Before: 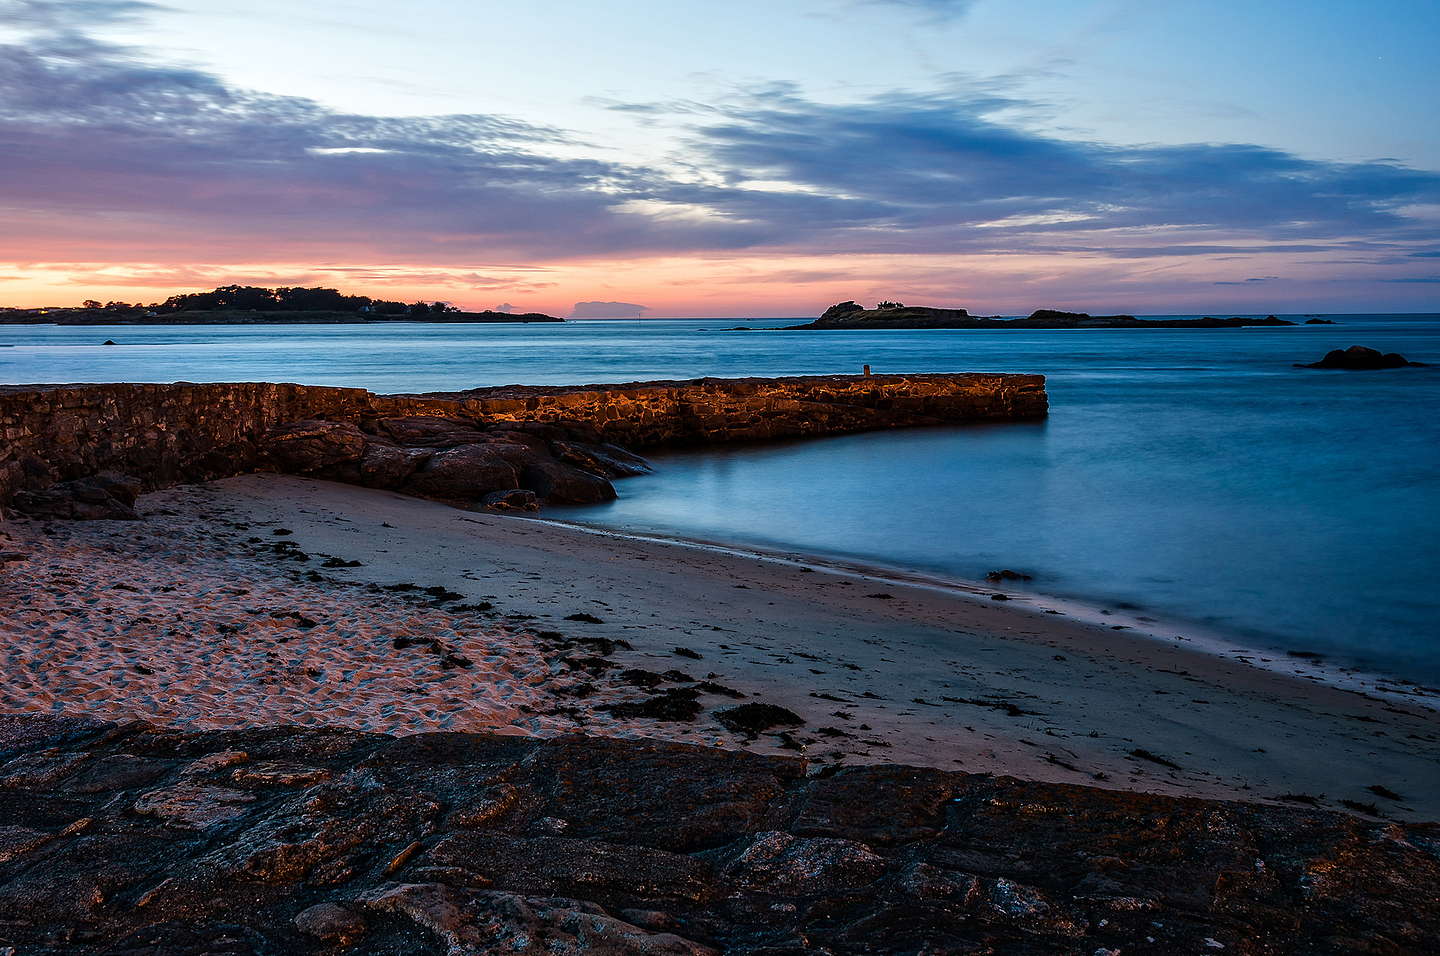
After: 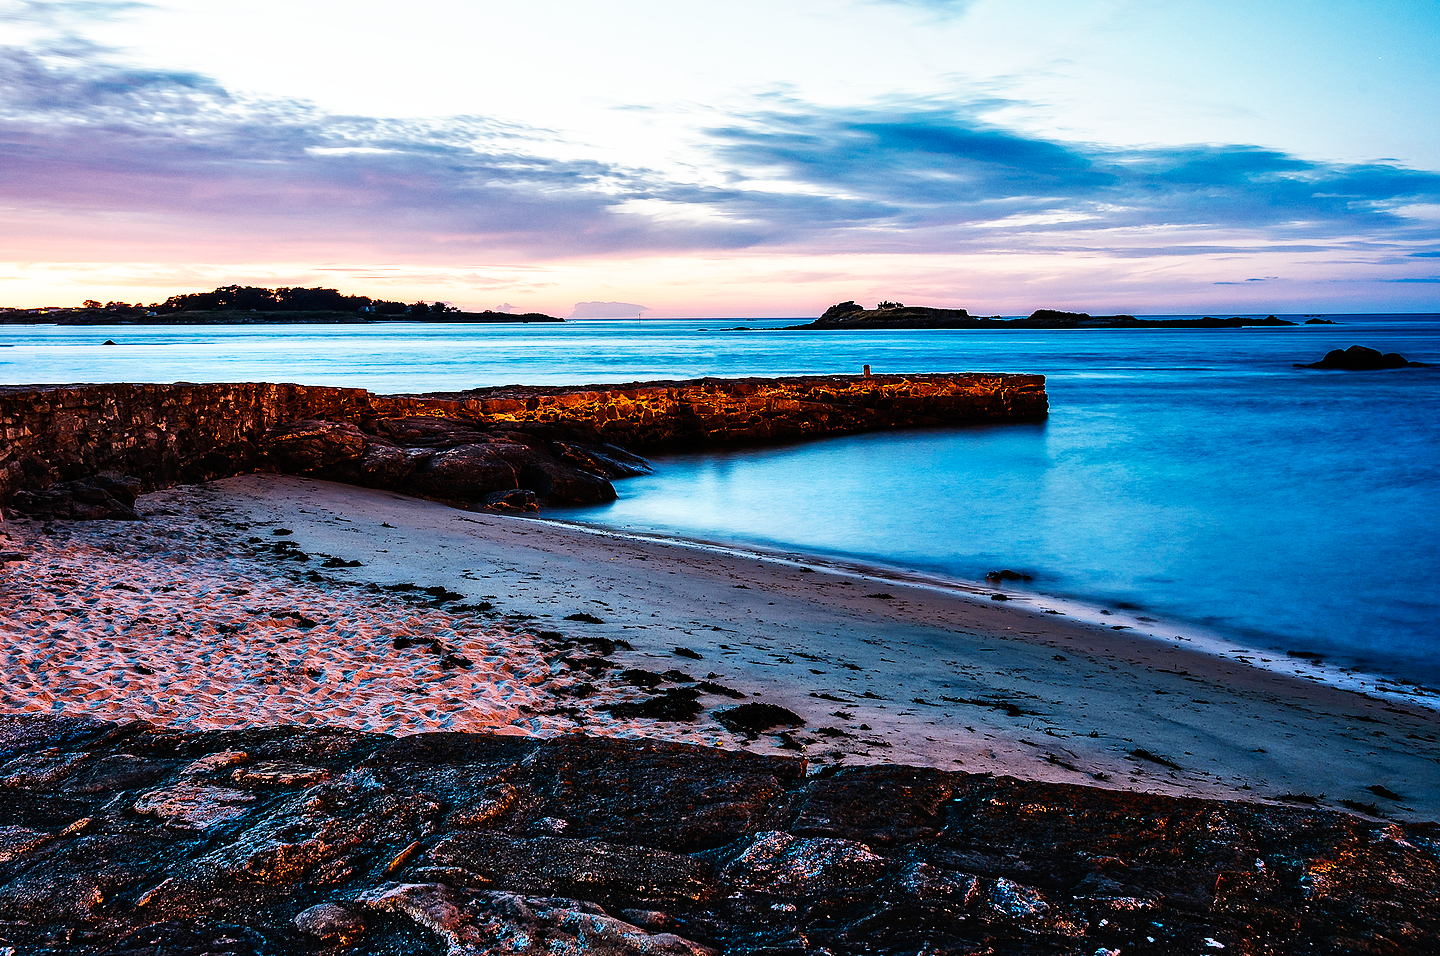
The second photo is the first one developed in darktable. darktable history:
shadows and highlights: soften with gaussian
base curve: curves: ch0 [(0, 0) (0.007, 0.004) (0.027, 0.03) (0.046, 0.07) (0.207, 0.54) (0.442, 0.872) (0.673, 0.972) (1, 1)], preserve colors none
